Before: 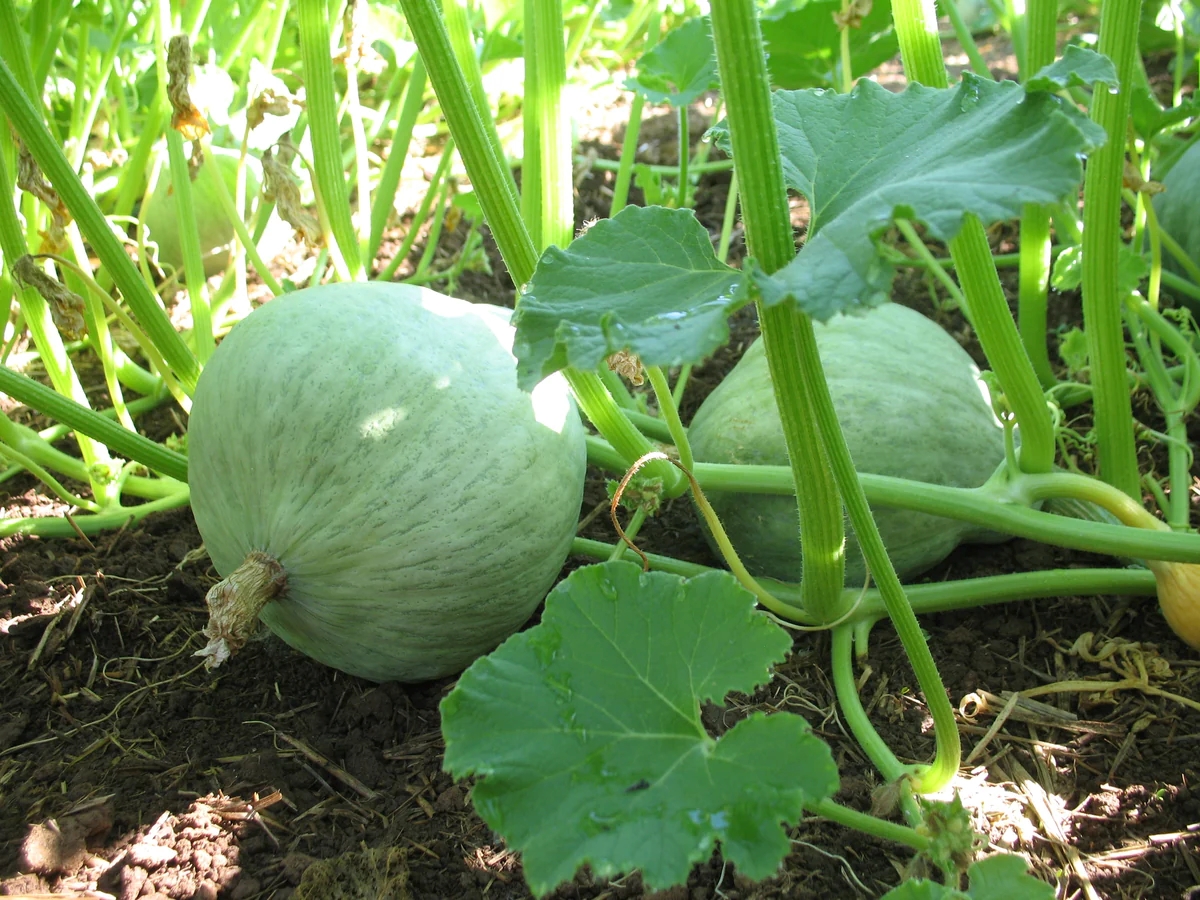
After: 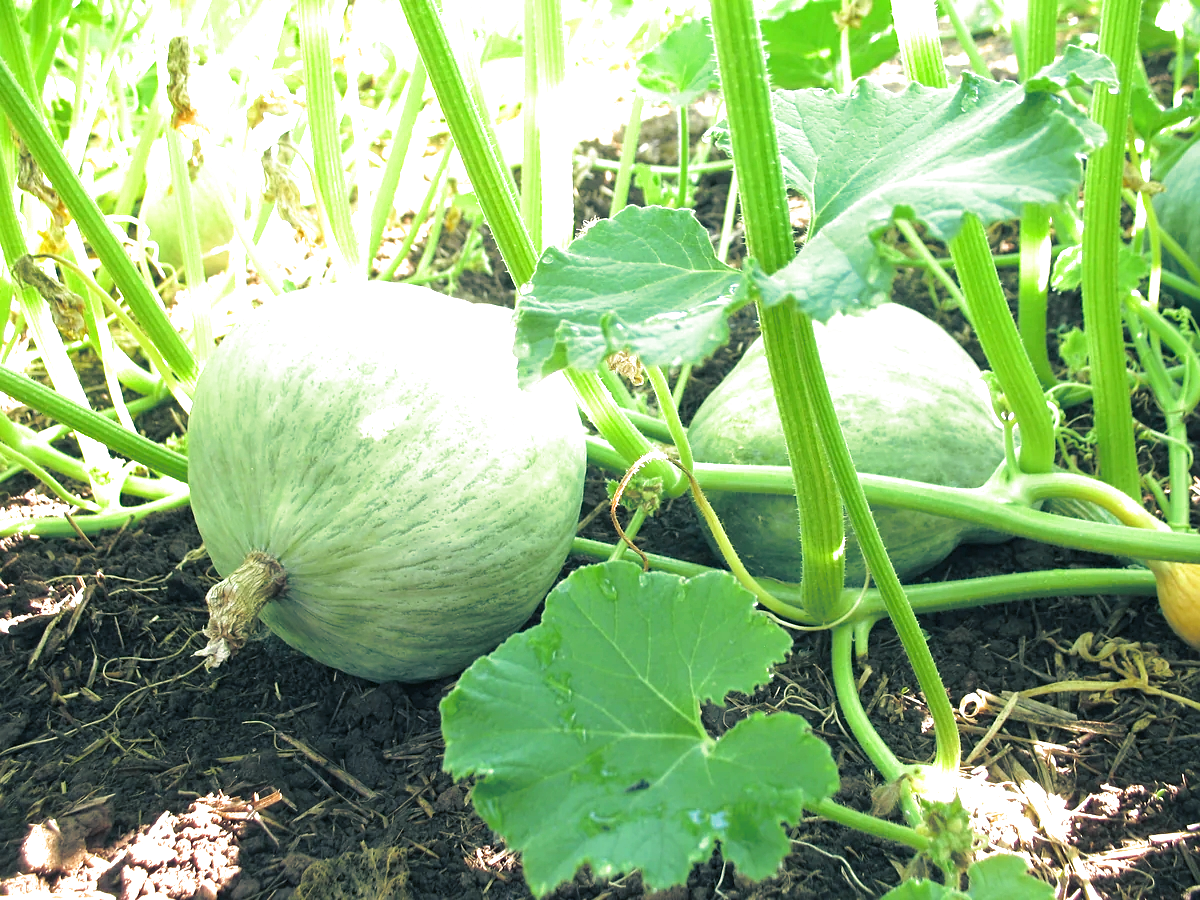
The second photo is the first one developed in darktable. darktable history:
exposure: black level correction 0, exposure 1.1 EV, compensate exposure bias true, compensate highlight preservation false
sharpen: amount 0.2
split-toning: shadows › hue 216°, shadows › saturation 1, highlights › hue 57.6°, balance -33.4
